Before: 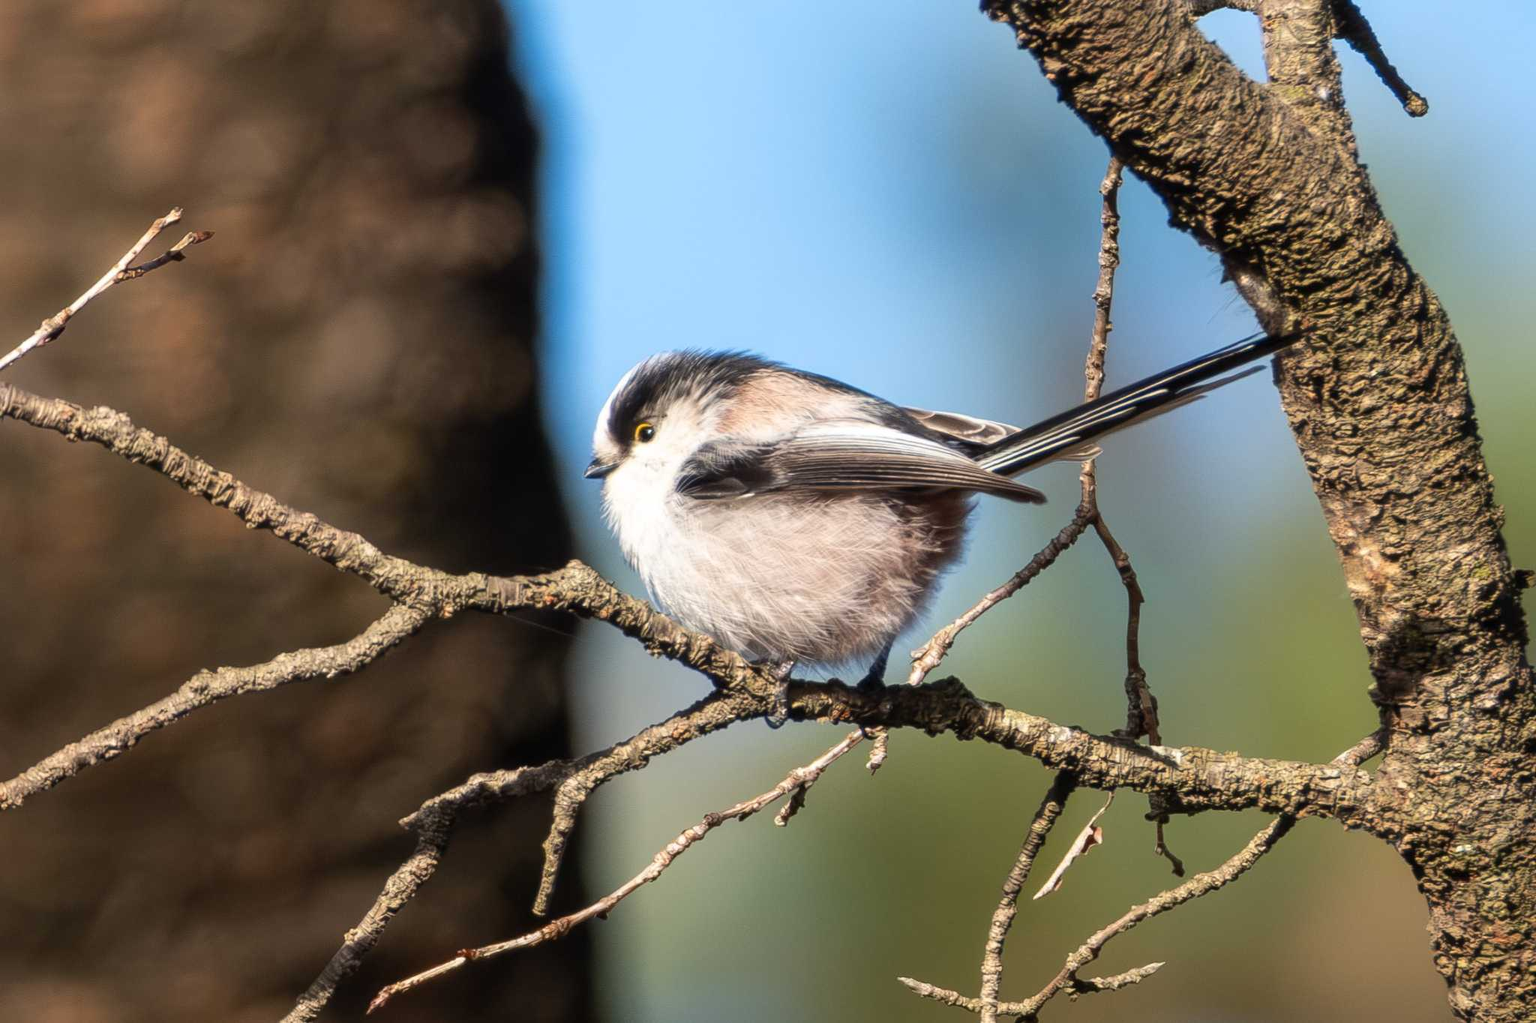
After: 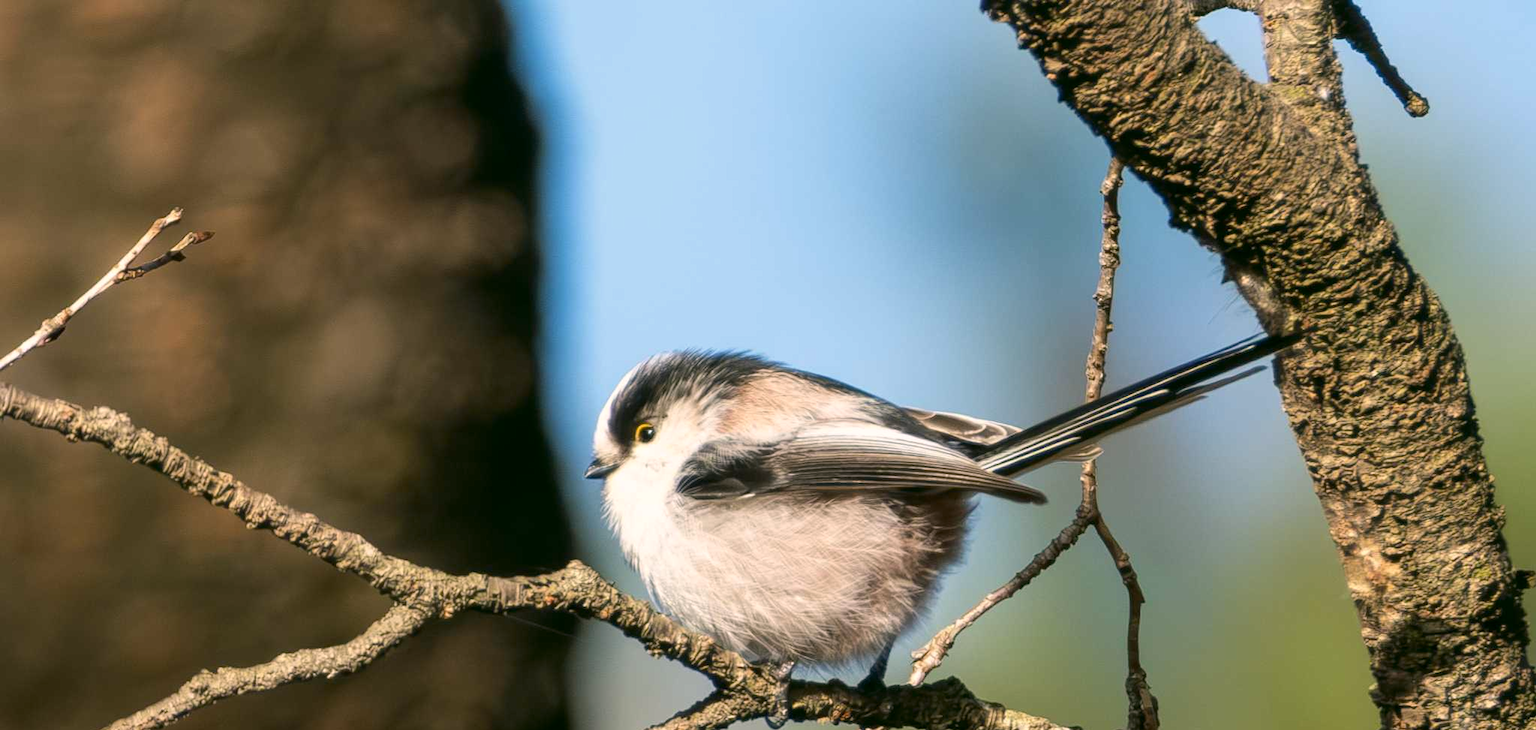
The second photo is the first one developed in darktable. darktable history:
crop: right 0%, bottom 28.564%
color correction: highlights a* 3.95, highlights b* 4.92, shadows a* -6.87, shadows b* 4.98
